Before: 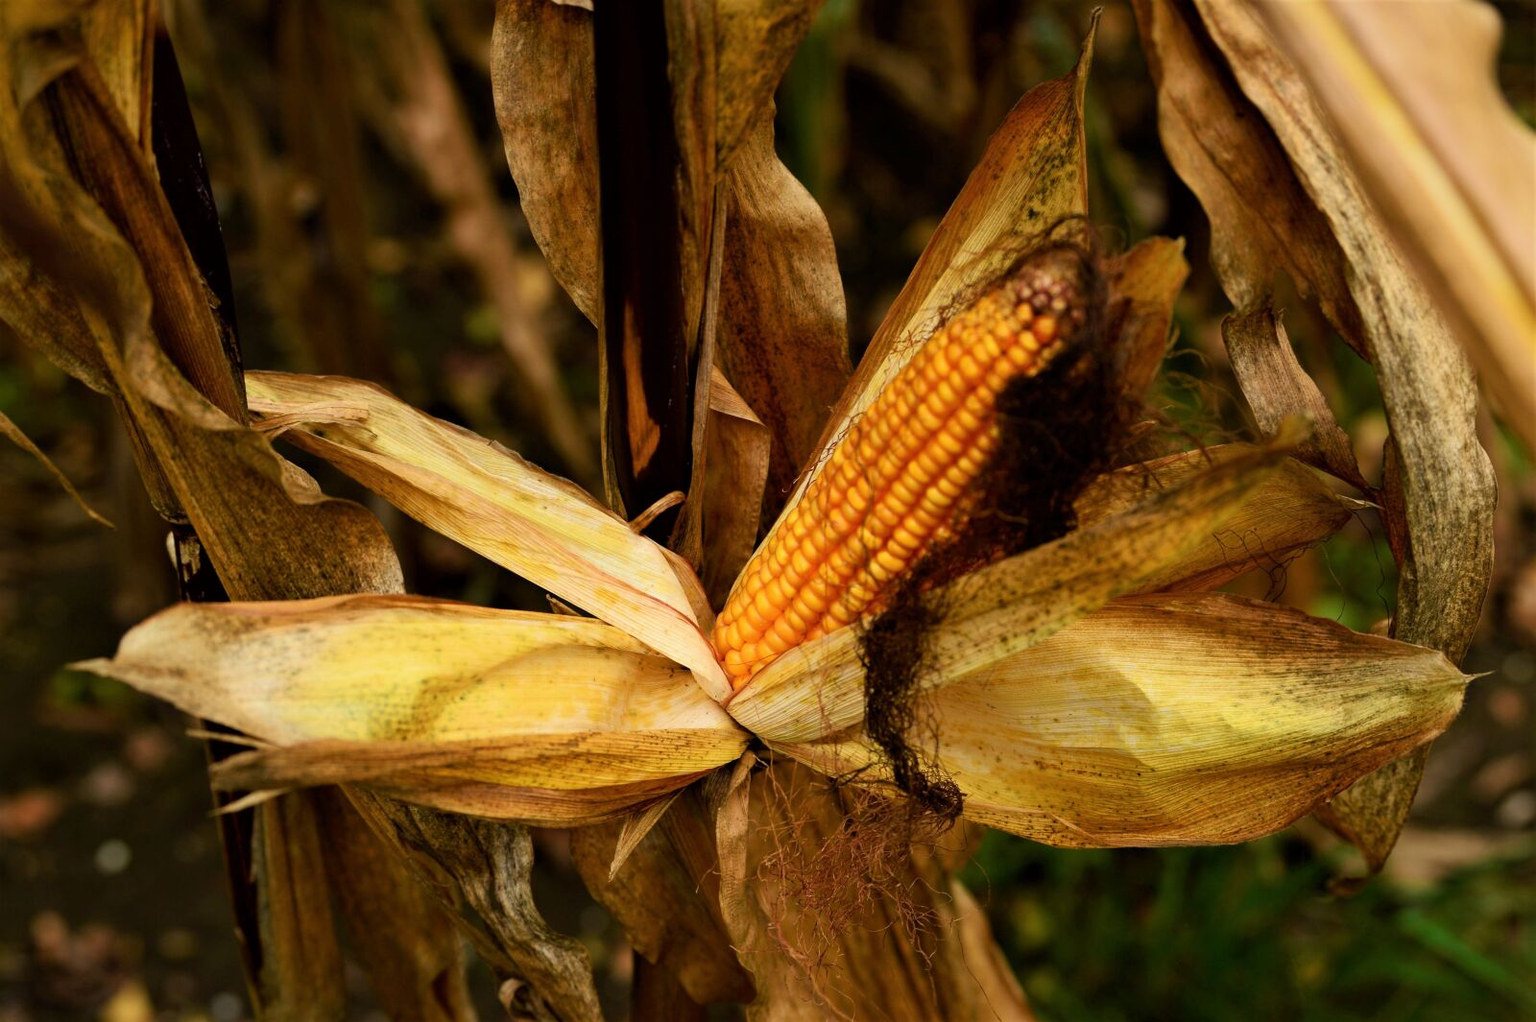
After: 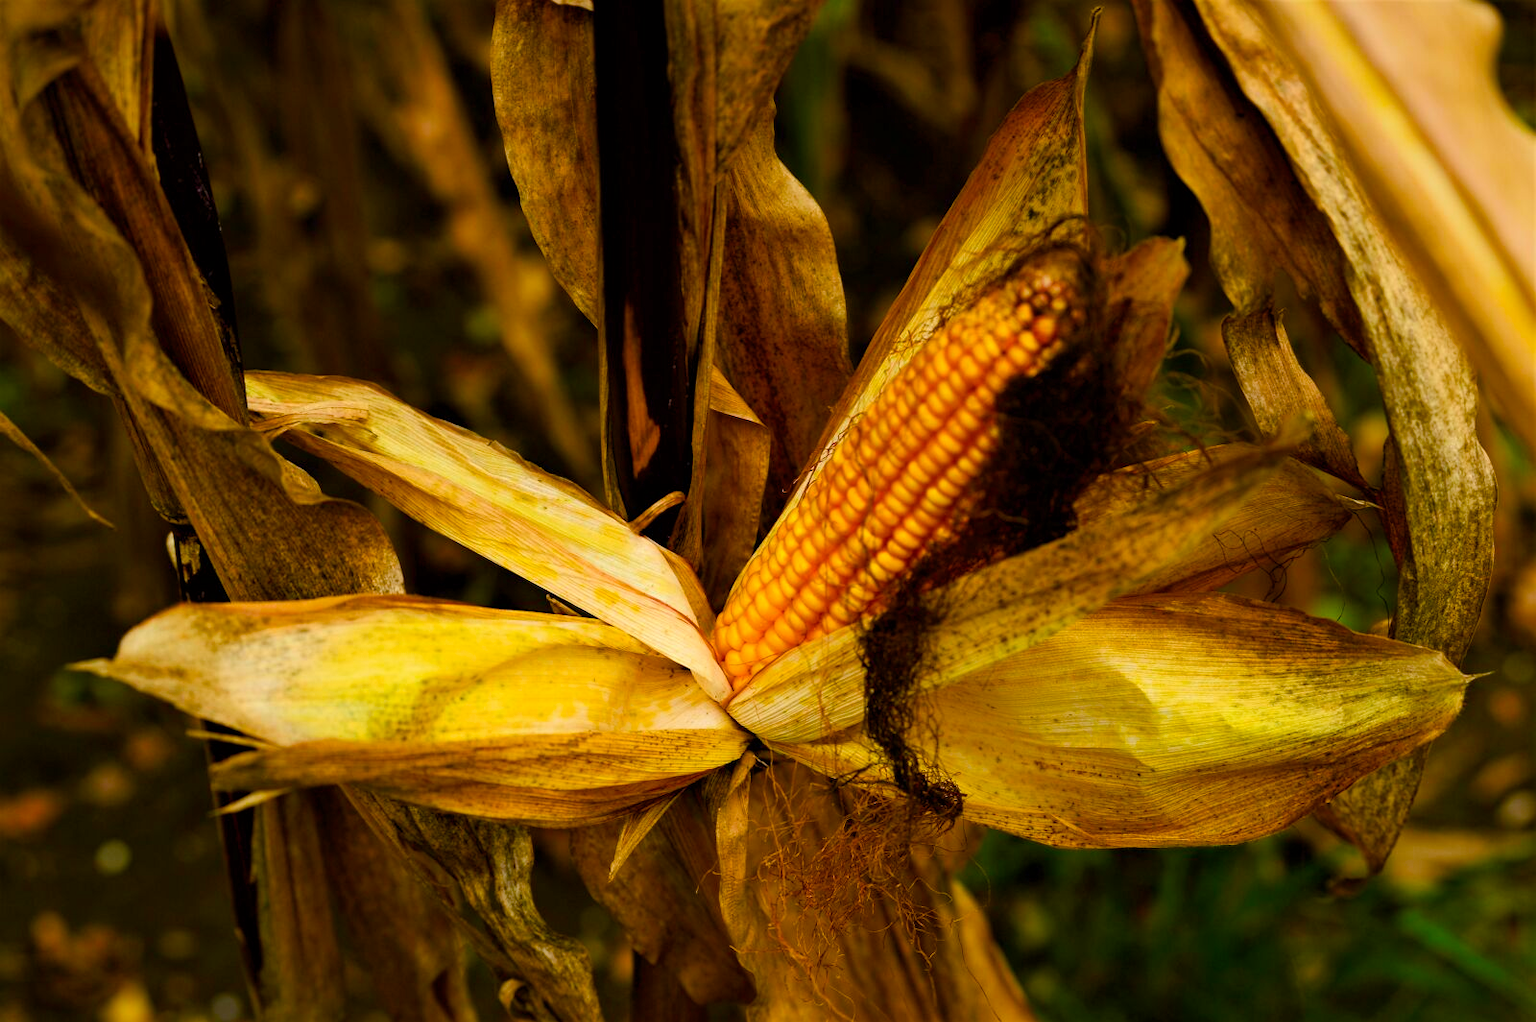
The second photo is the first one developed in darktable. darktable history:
color balance rgb: linear chroma grading › global chroma 18.871%, perceptual saturation grading › global saturation 25.57%, perceptual saturation grading › highlights -28.964%, perceptual saturation grading › shadows 34.012%, global vibrance 20%
